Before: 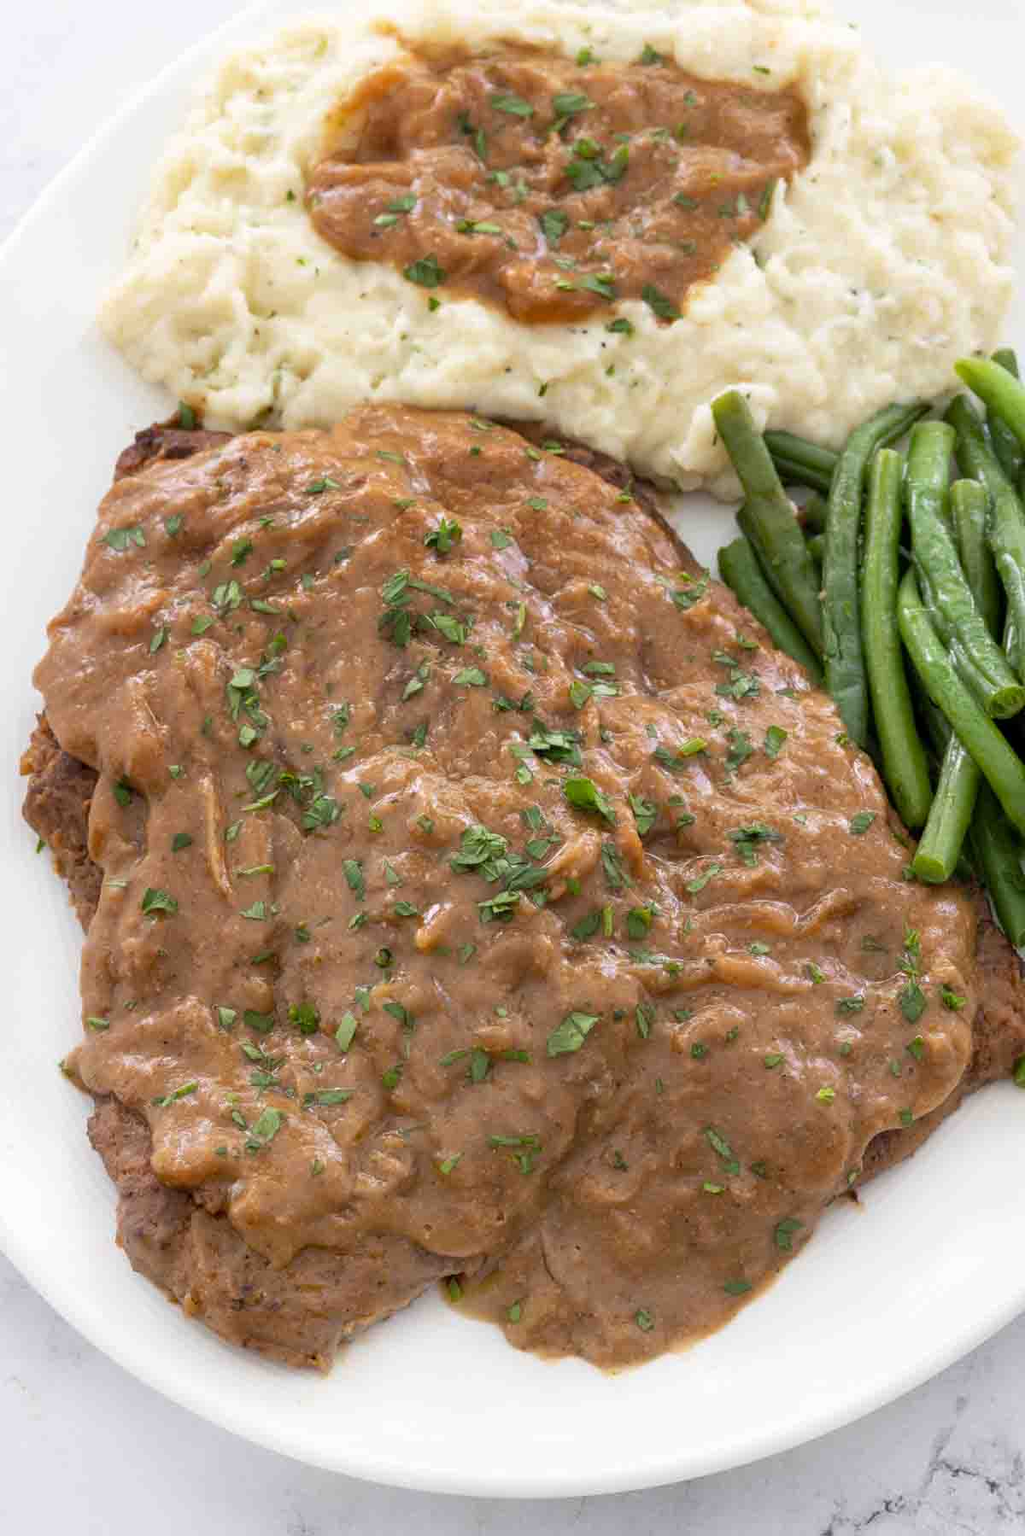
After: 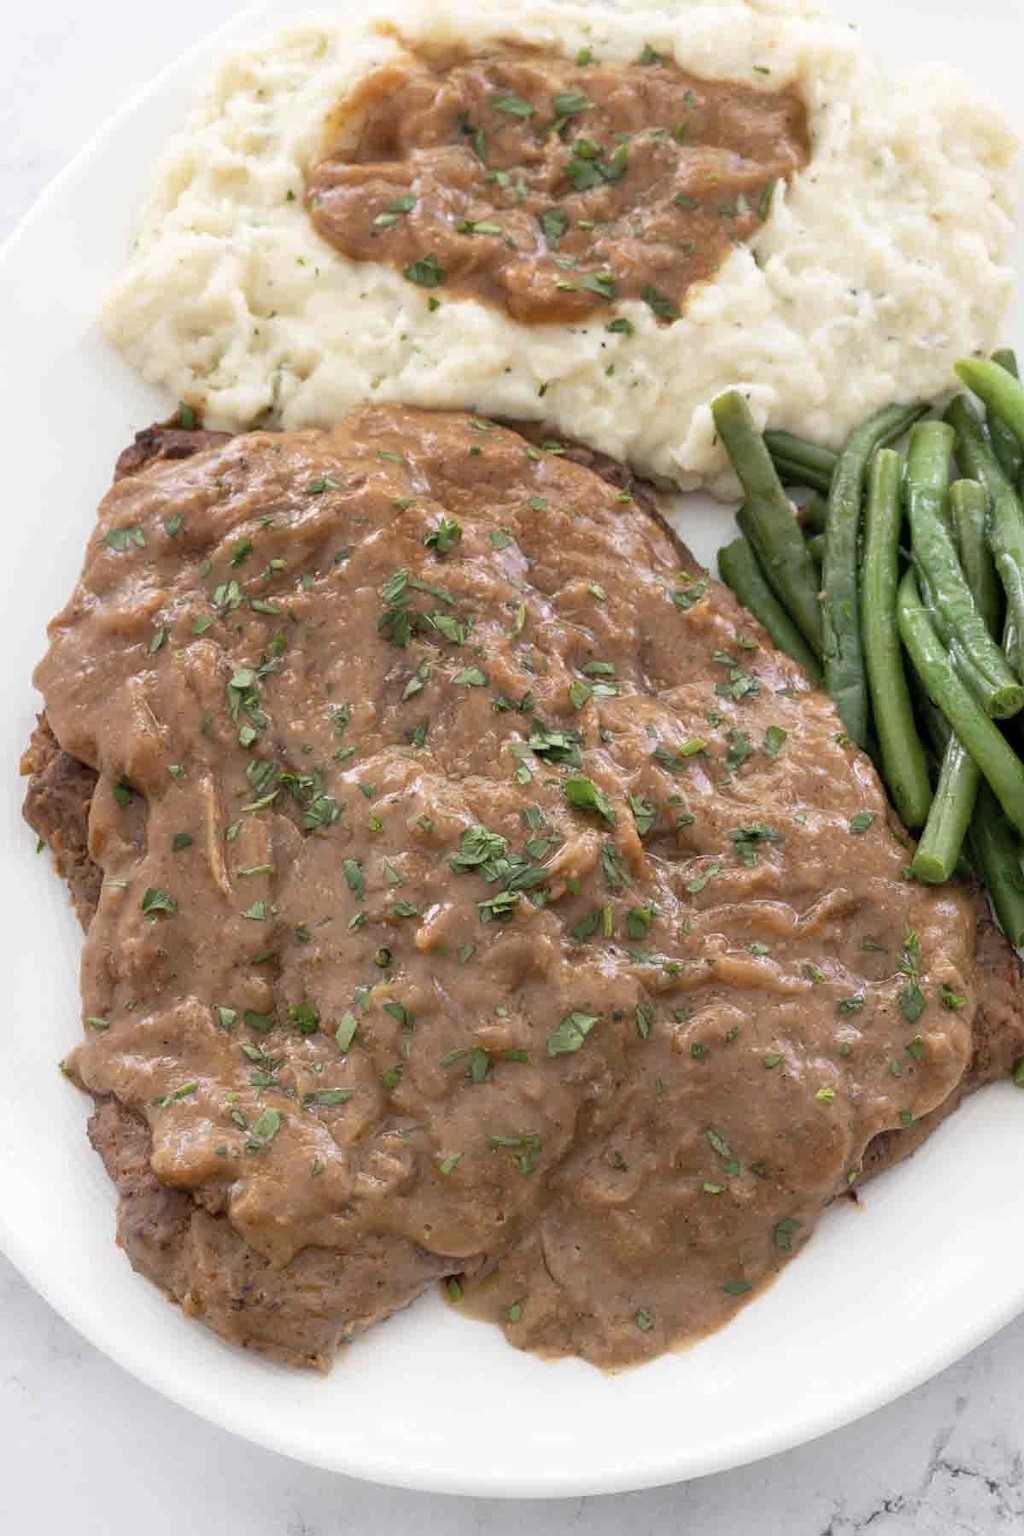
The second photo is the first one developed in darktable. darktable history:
color correction: highlights b* -0.022, saturation 0.787
